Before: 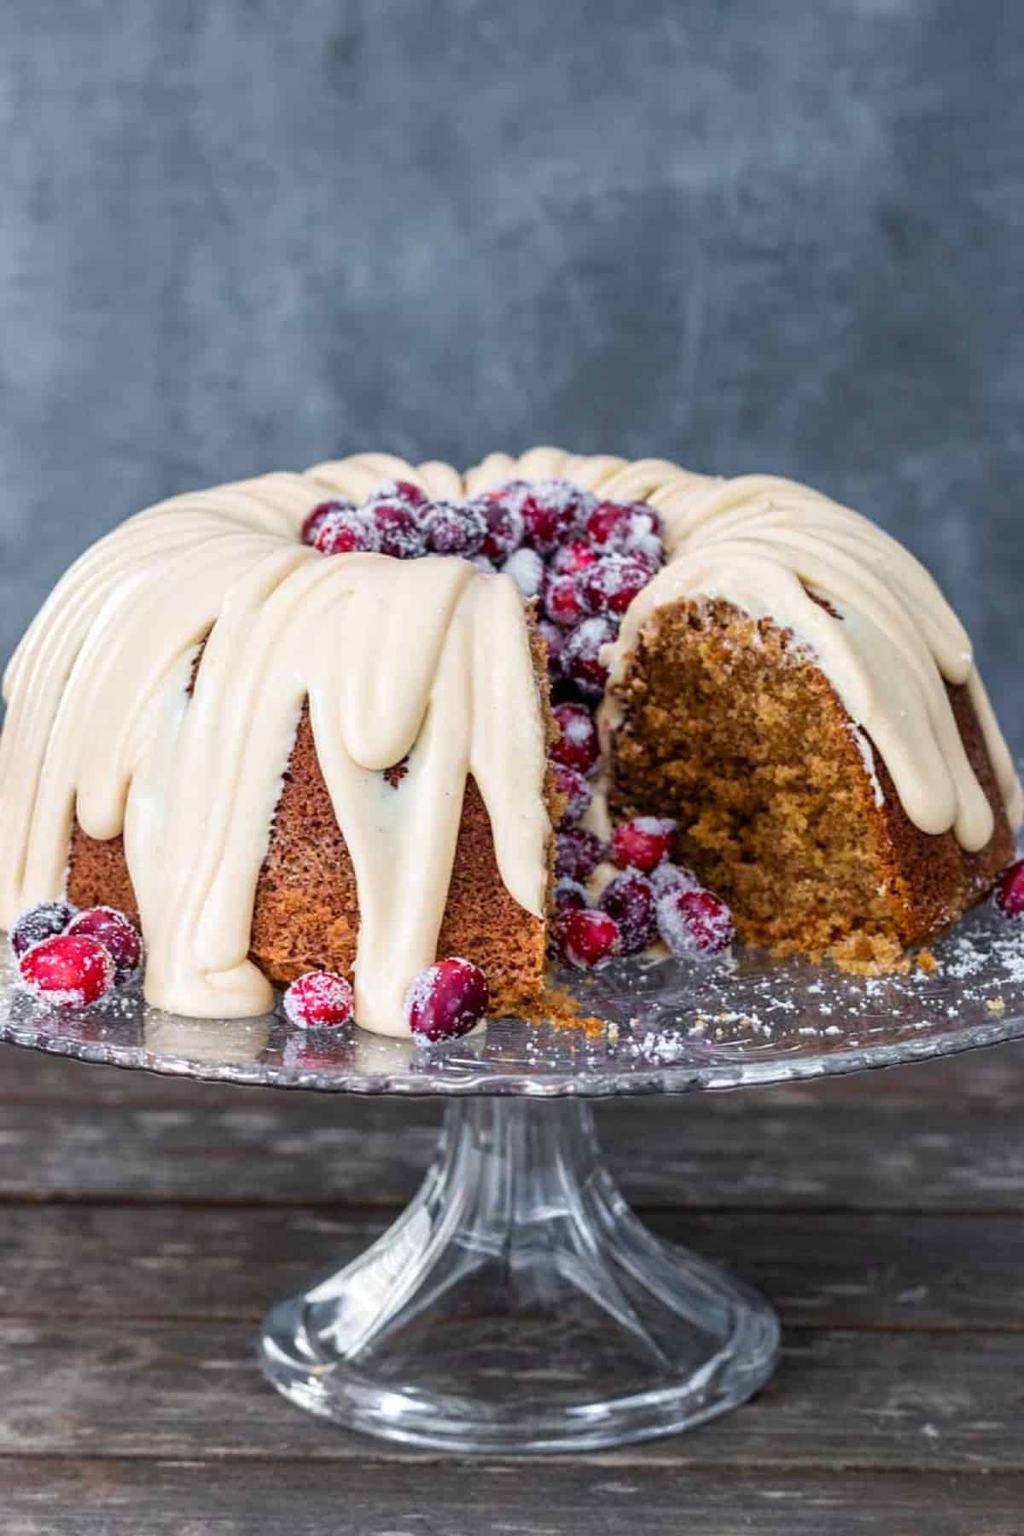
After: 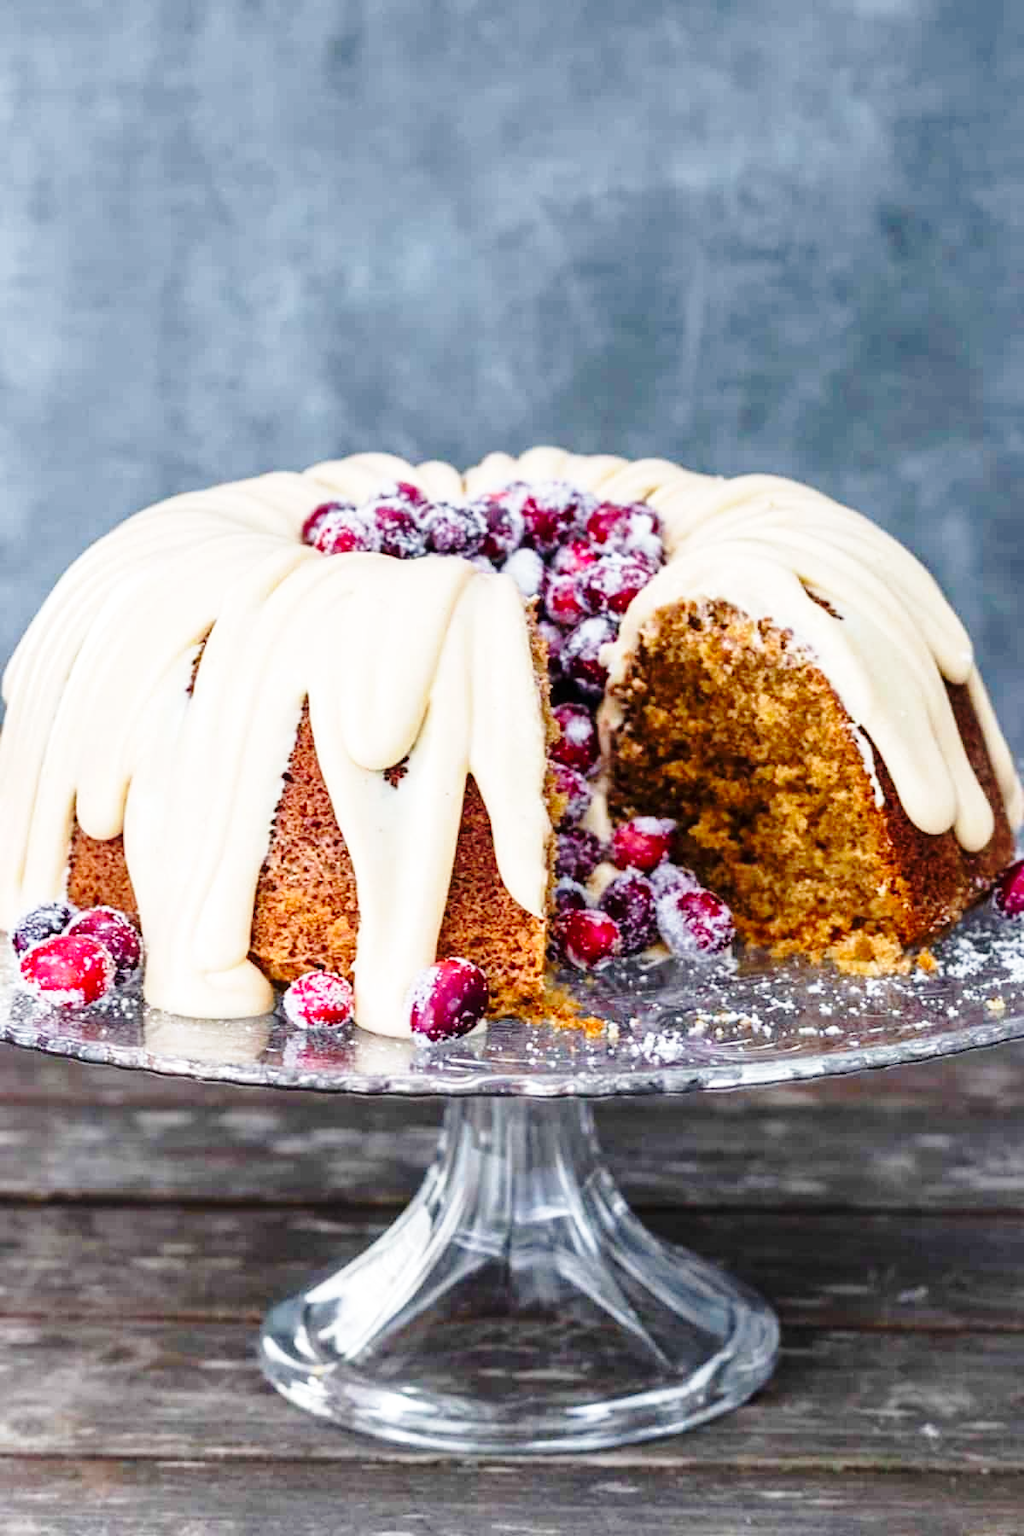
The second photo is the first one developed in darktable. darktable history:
base curve: curves: ch0 [(0, 0) (0.028, 0.03) (0.121, 0.232) (0.46, 0.748) (0.859, 0.968) (1, 1)], preserve colors none
color balance rgb: perceptual saturation grading › global saturation 3.7%, global vibrance 5.56%, contrast 3.24%
